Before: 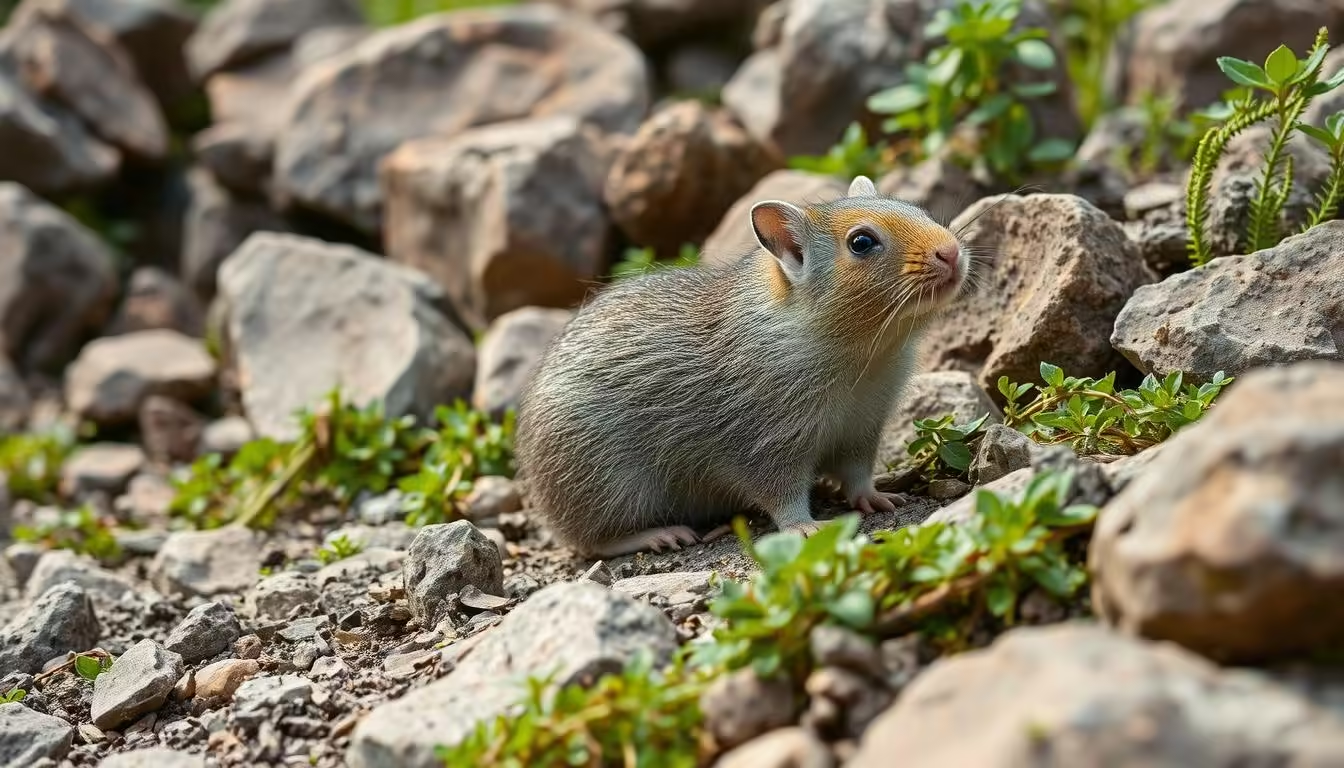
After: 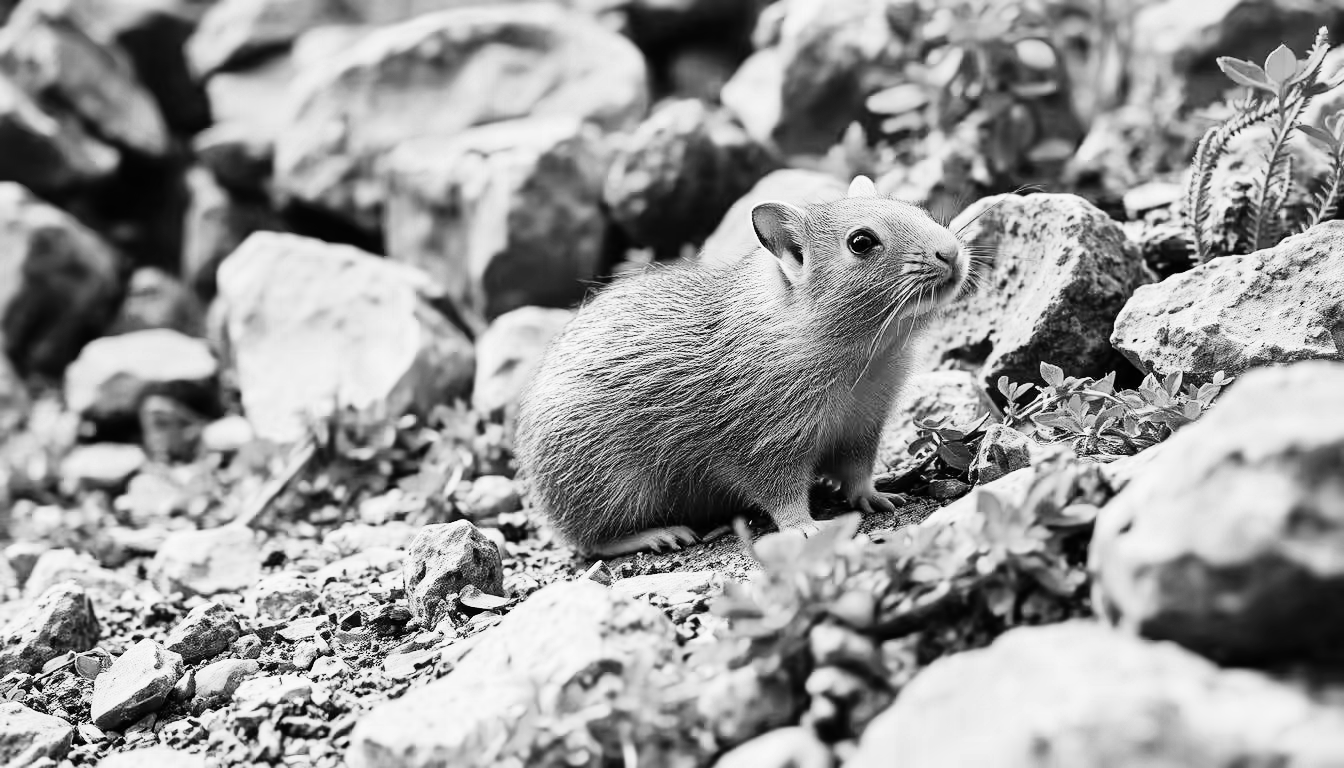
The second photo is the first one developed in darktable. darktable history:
color balance rgb: shadows lift › chroma 1%, shadows lift › hue 113°, highlights gain › chroma 0.2%, highlights gain › hue 333°, perceptual saturation grading › global saturation 20%, perceptual saturation grading › highlights -50%, perceptual saturation grading › shadows 25%, contrast -10%
color zones: curves: ch0 [(0, 0.5) (0.125, 0.4) (0.25, 0.5) (0.375, 0.4) (0.5, 0.4) (0.625, 0.35) (0.75, 0.35) (0.875, 0.5)]; ch1 [(0, 0.35) (0.125, 0.45) (0.25, 0.35) (0.375, 0.35) (0.5, 0.35) (0.625, 0.35) (0.75, 0.45) (0.875, 0.35)]; ch2 [(0, 0.6) (0.125, 0.5) (0.25, 0.5) (0.375, 0.6) (0.5, 0.6) (0.625, 0.5) (0.75, 0.5) (0.875, 0.5)]
monochrome: on, module defaults
rgb curve: curves: ch0 [(0, 0) (0.21, 0.15) (0.24, 0.21) (0.5, 0.75) (0.75, 0.96) (0.89, 0.99) (1, 1)]; ch1 [(0, 0.02) (0.21, 0.13) (0.25, 0.2) (0.5, 0.67) (0.75, 0.9) (0.89, 0.97) (1, 1)]; ch2 [(0, 0.02) (0.21, 0.13) (0.25, 0.2) (0.5, 0.67) (0.75, 0.9) (0.89, 0.97) (1, 1)], compensate middle gray true | blend: blend mode normal, opacity 90%; mask: uniform (no mask)
